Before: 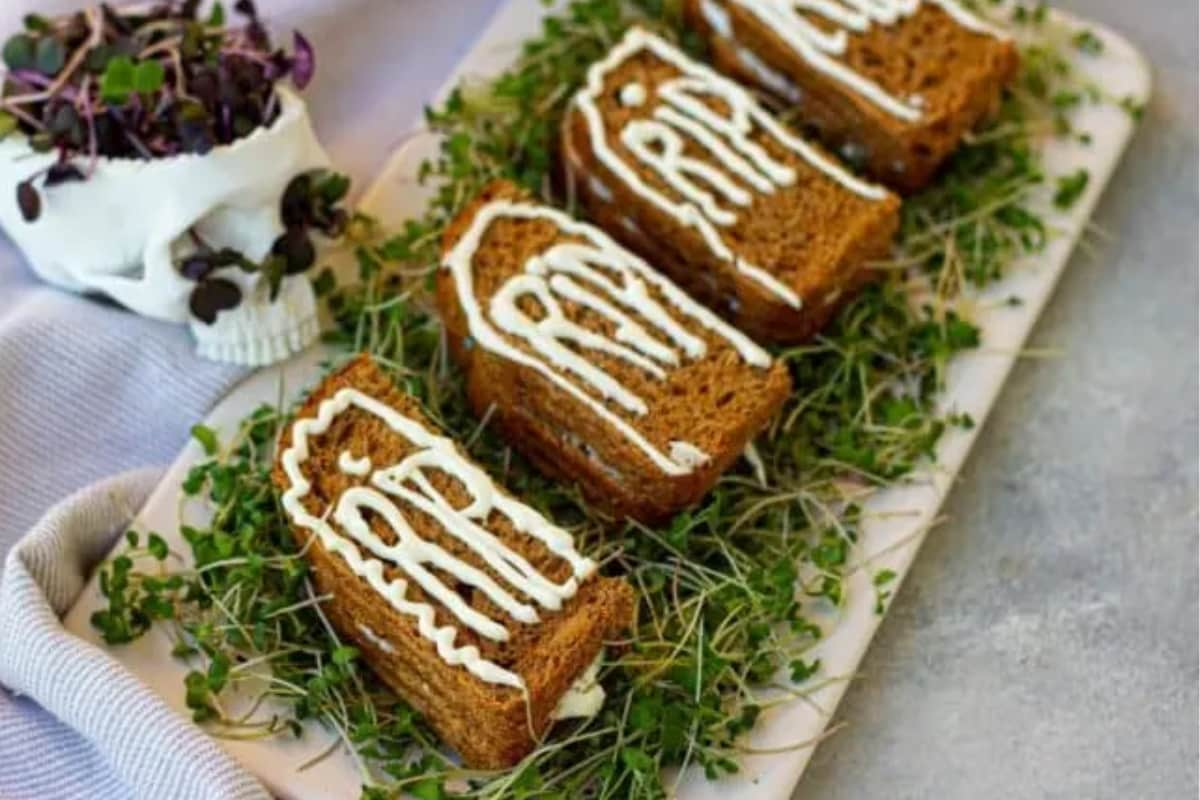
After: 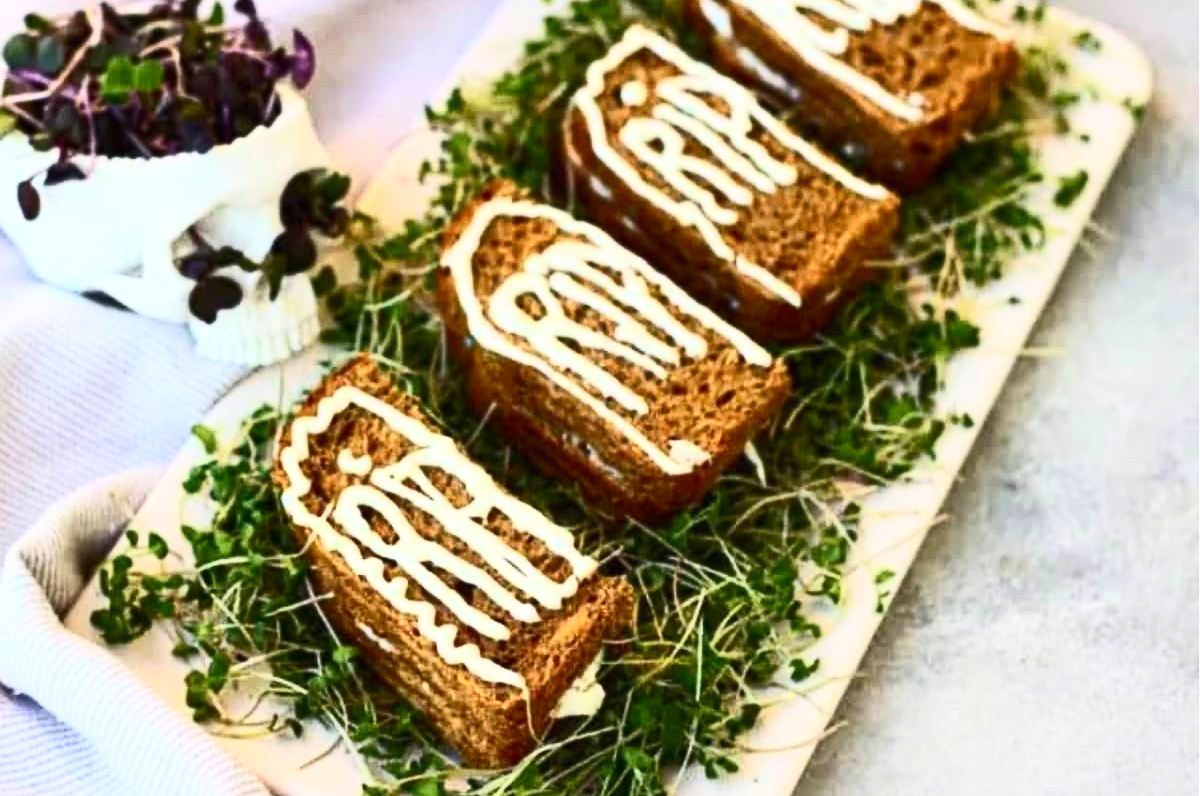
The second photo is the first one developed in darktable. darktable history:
contrast brightness saturation: contrast 0.6, brightness 0.328, saturation 0.145
crop: top 0.199%, bottom 0.192%
